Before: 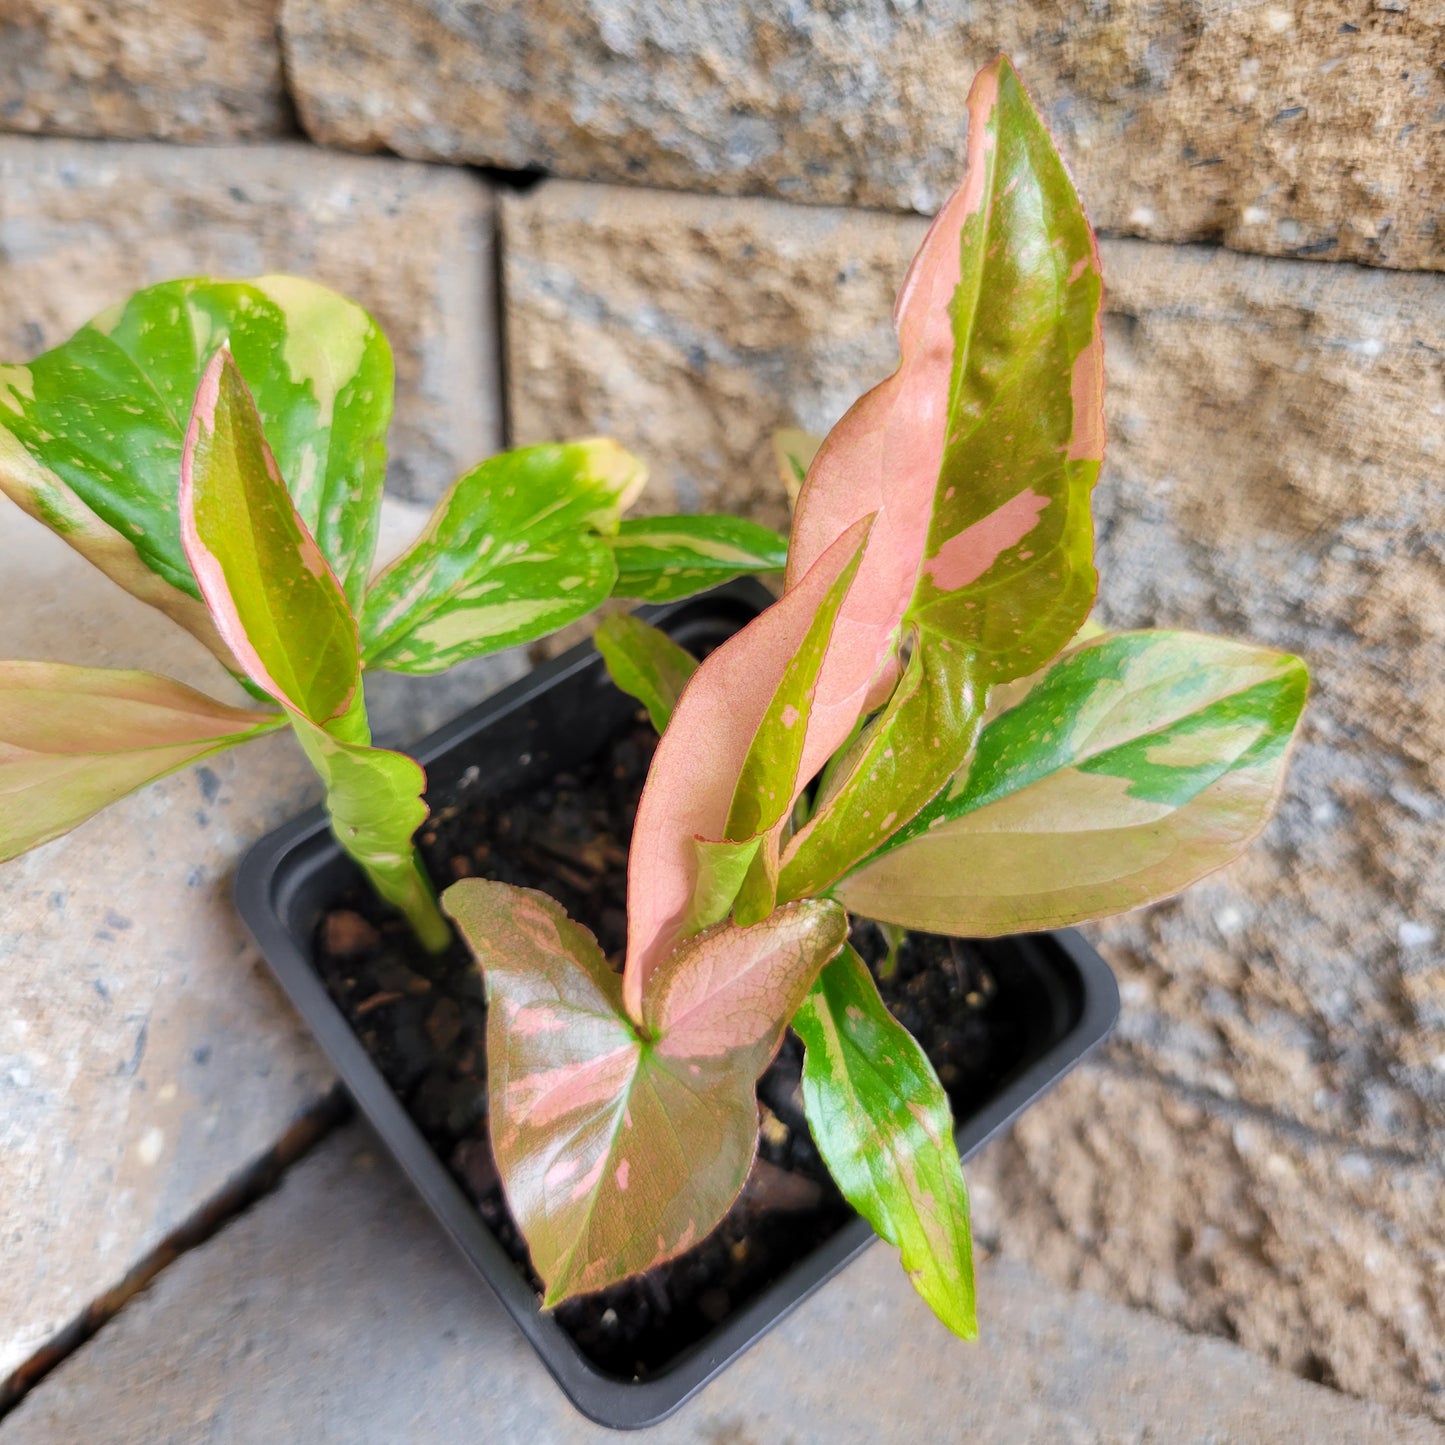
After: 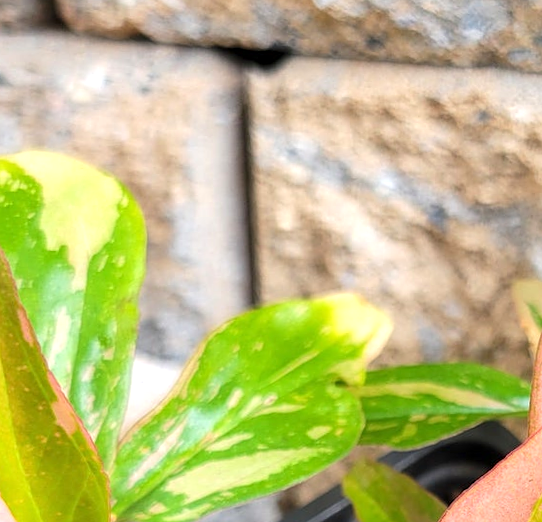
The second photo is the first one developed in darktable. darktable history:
crop: left 15.452%, top 5.459%, right 43.956%, bottom 56.62%
rotate and perspective: rotation -1.68°, lens shift (vertical) -0.146, crop left 0.049, crop right 0.912, crop top 0.032, crop bottom 0.96
white balance: emerald 1
sharpen: amount 0.2
exposure: exposure 0.564 EV, compensate highlight preservation false
